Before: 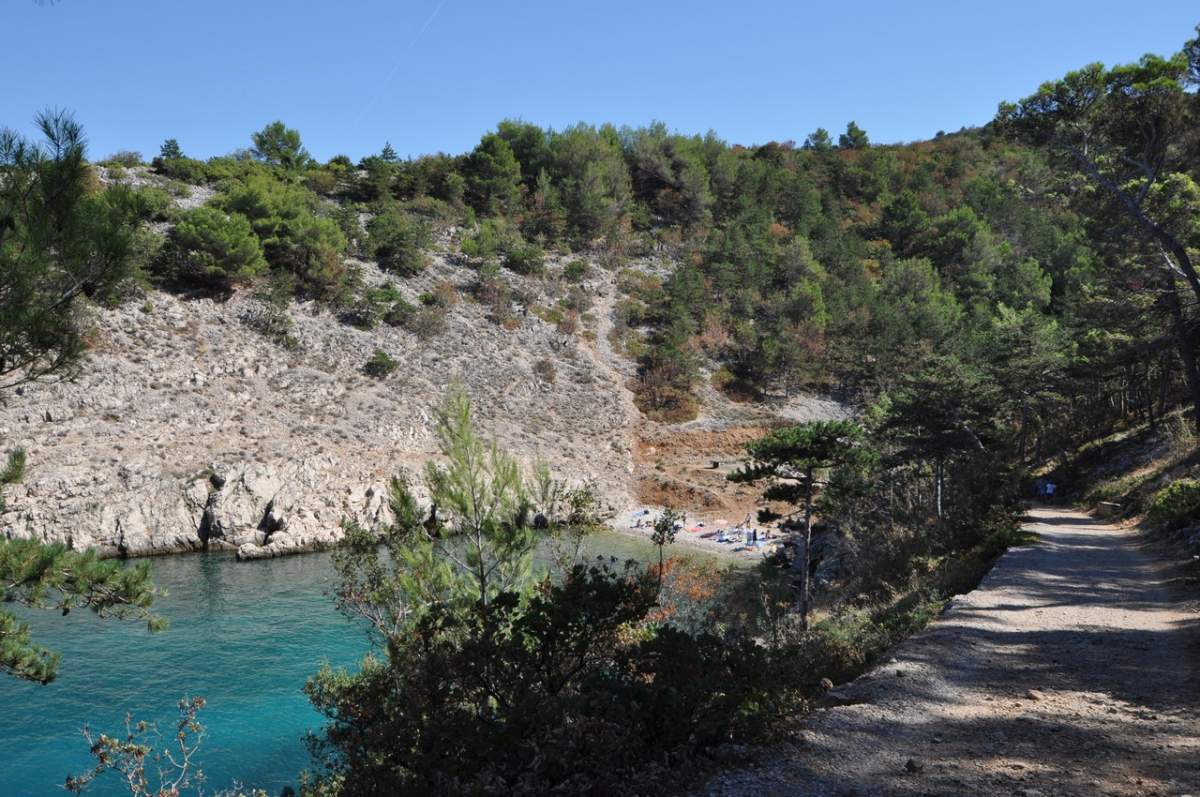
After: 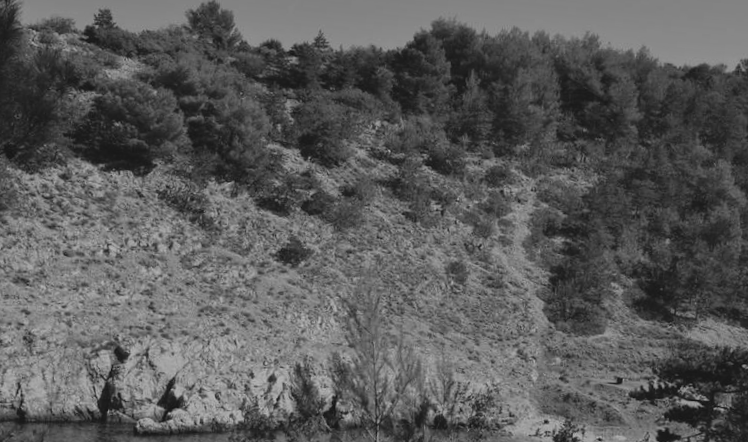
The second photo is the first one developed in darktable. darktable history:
crop and rotate: angle -4.99°, left 2.122%, top 6.945%, right 27.566%, bottom 30.519%
exposure: black level correction -0.016, exposure -1.018 EV, compensate highlight preservation false
monochrome: on, module defaults
contrast brightness saturation: contrast 0.01, saturation -0.05
